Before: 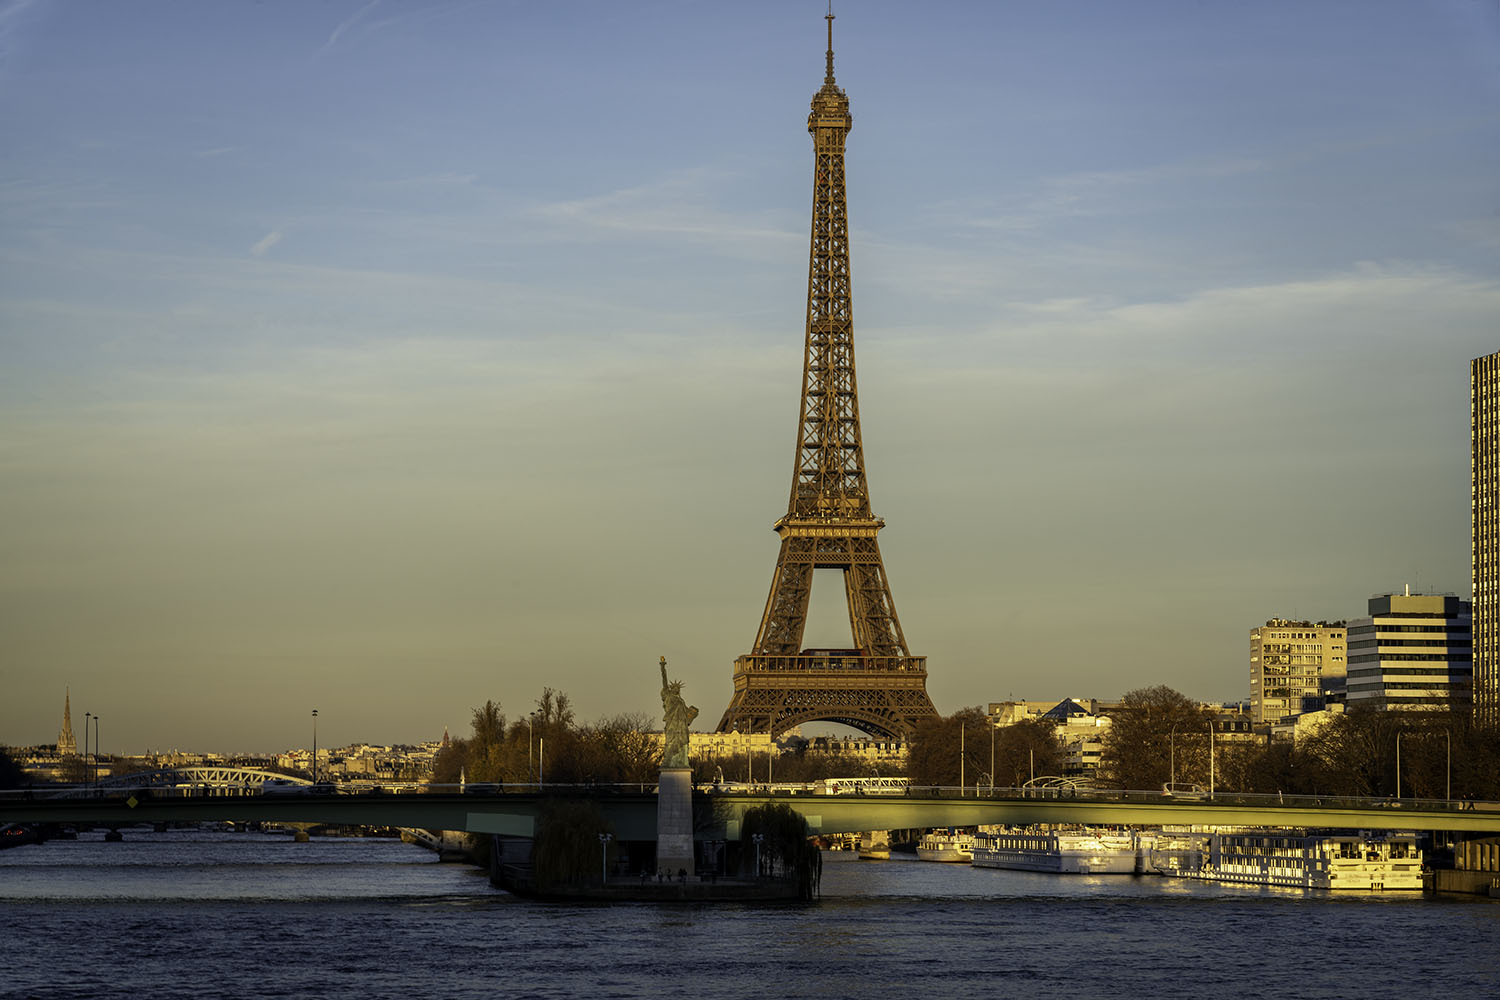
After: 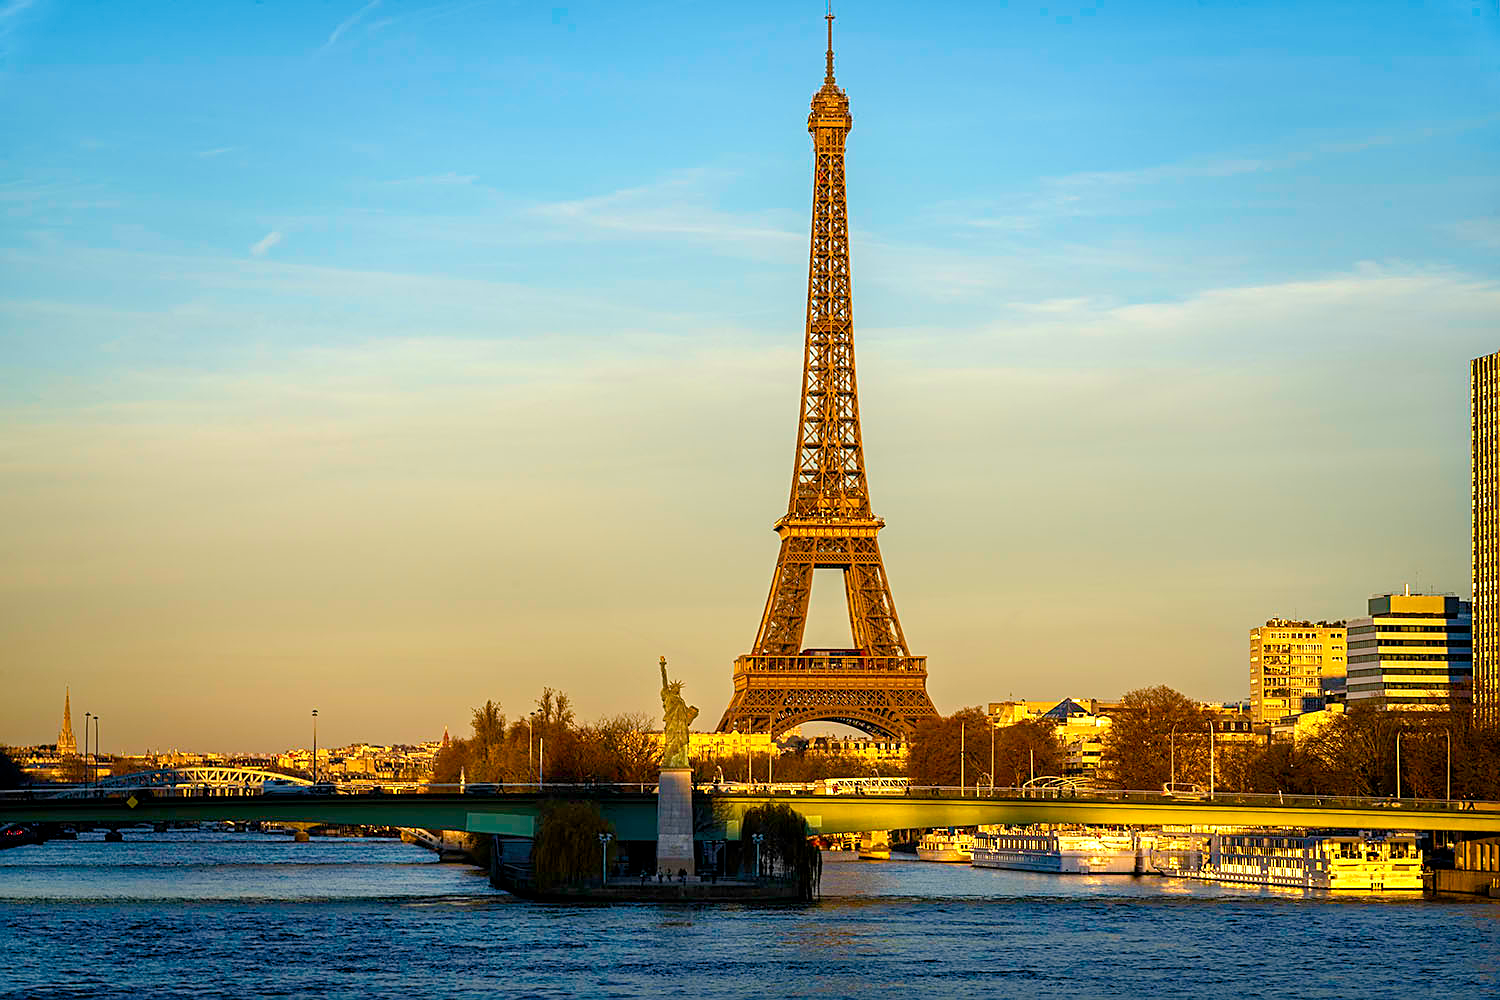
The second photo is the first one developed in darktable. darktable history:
color balance rgb: perceptual saturation grading › global saturation 20%, perceptual saturation grading › highlights -25%, perceptual saturation grading › shadows 25%, global vibrance 50%
exposure: exposure 0.496 EV, compensate highlight preservation false
sharpen: on, module defaults
